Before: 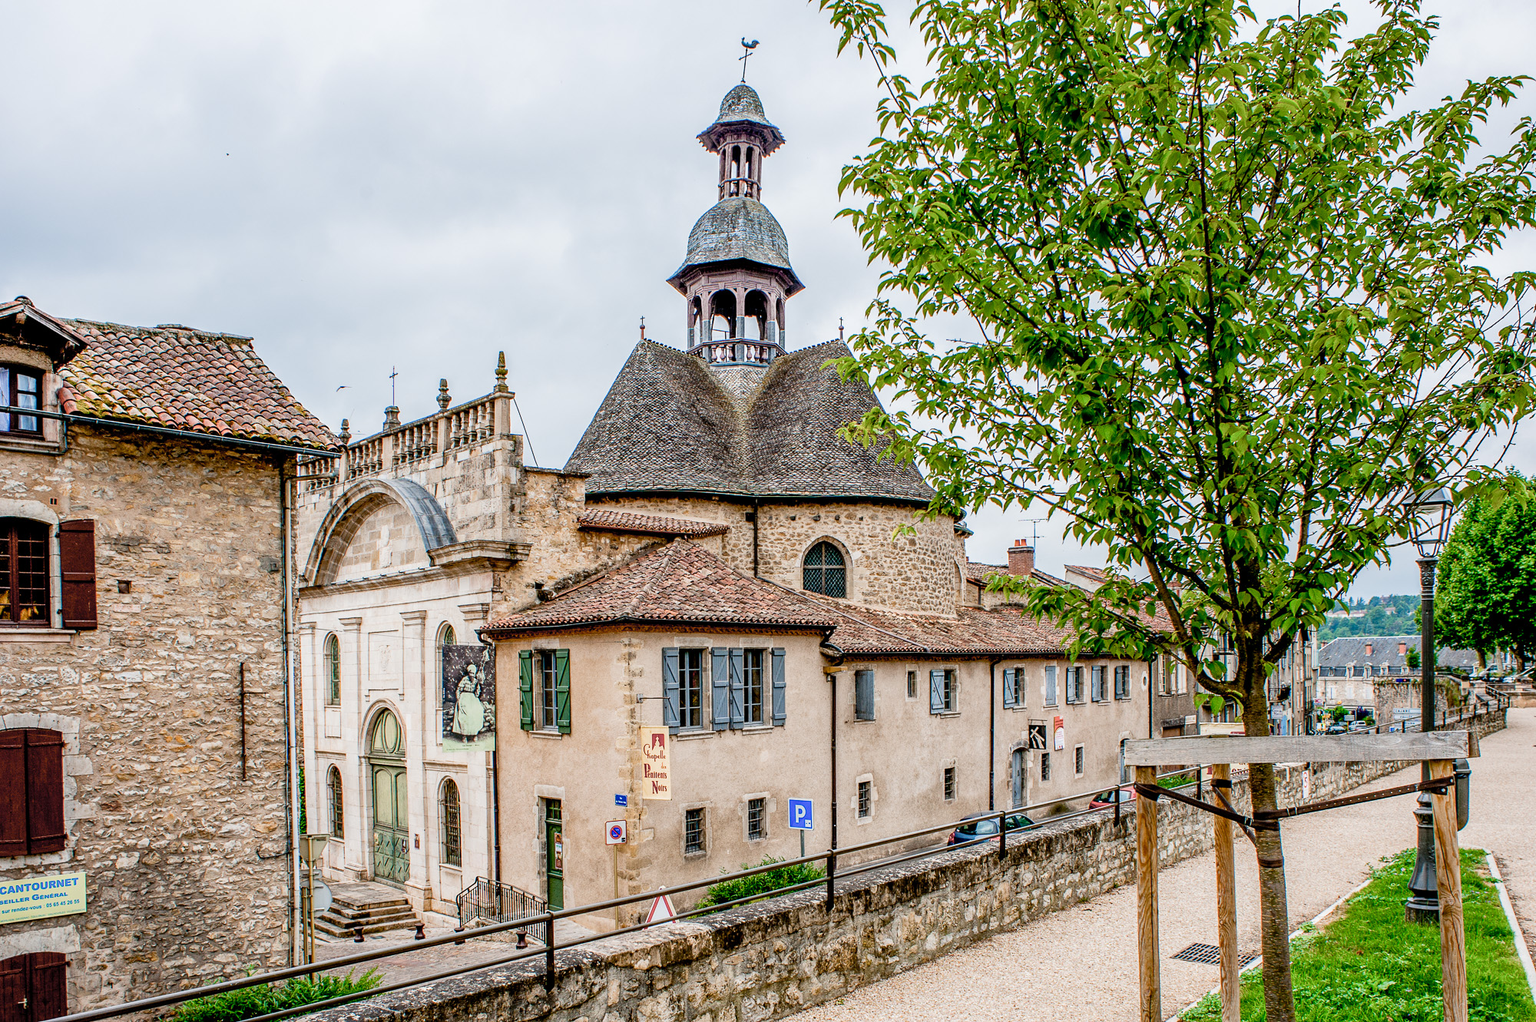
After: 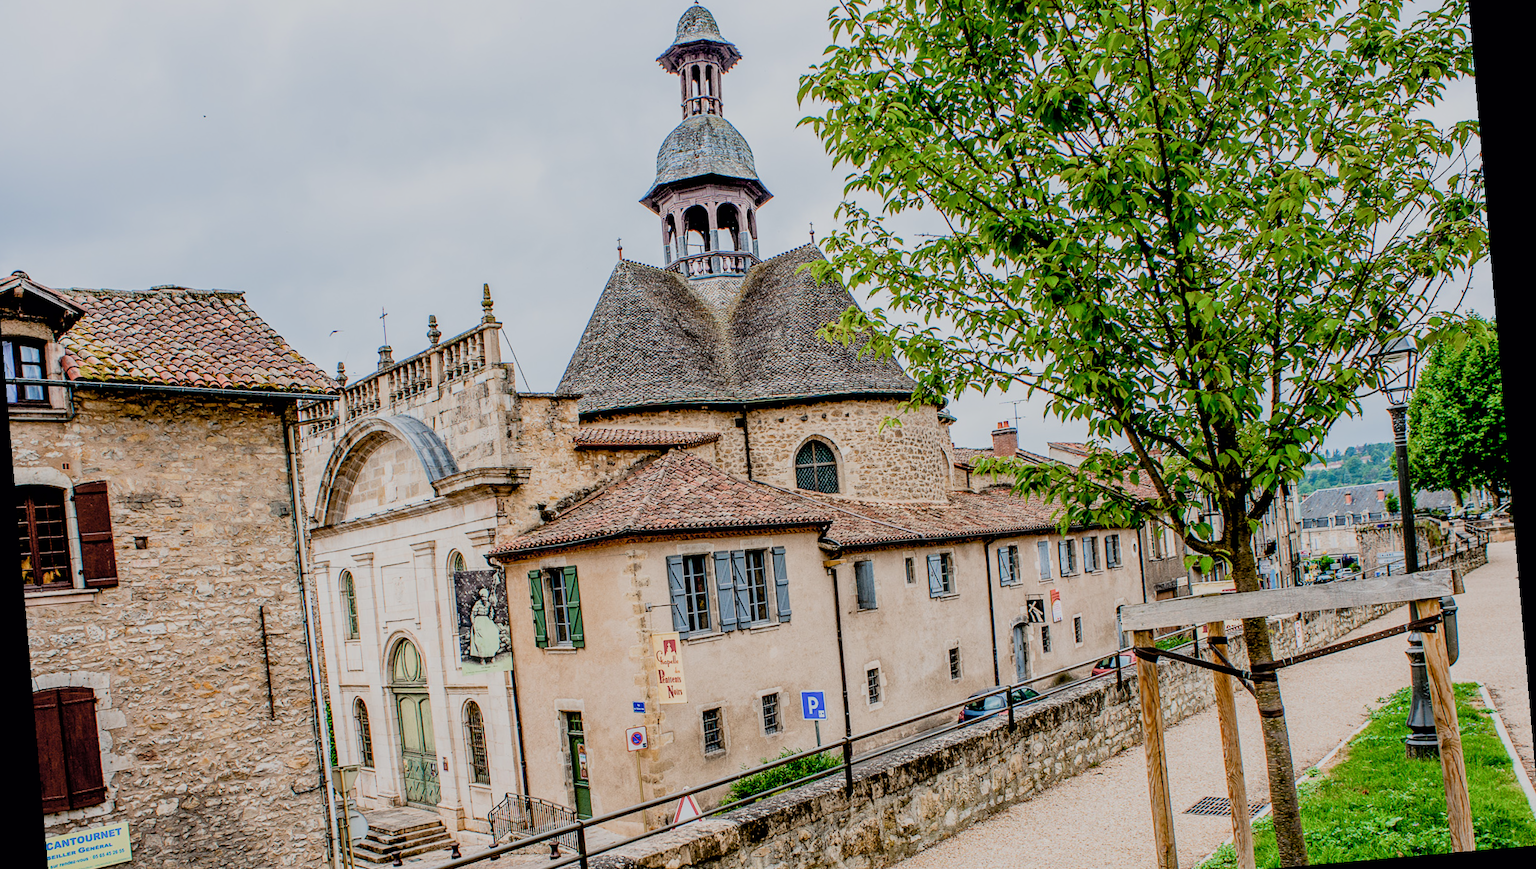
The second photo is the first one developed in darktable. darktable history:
crop and rotate: left 1.814%, top 12.818%, right 0.25%, bottom 9.225%
rotate and perspective: rotation -4.98°, automatic cropping off
filmic rgb: black relative exposure -7.65 EV, white relative exposure 4.56 EV, hardness 3.61, color science v6 (2022)
